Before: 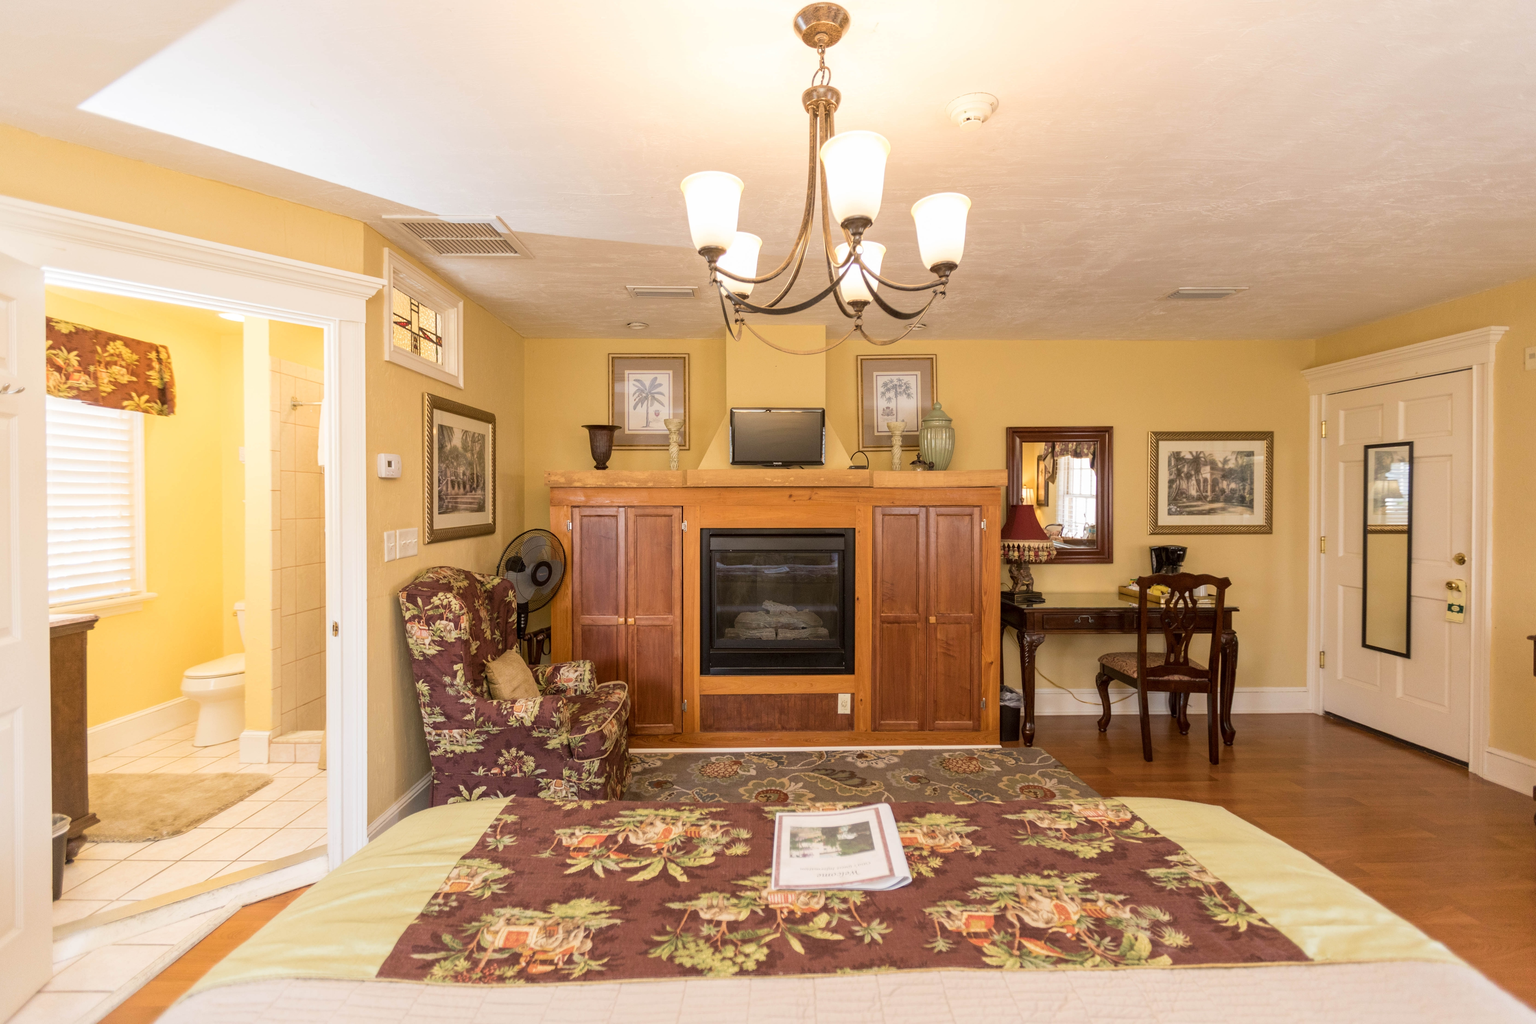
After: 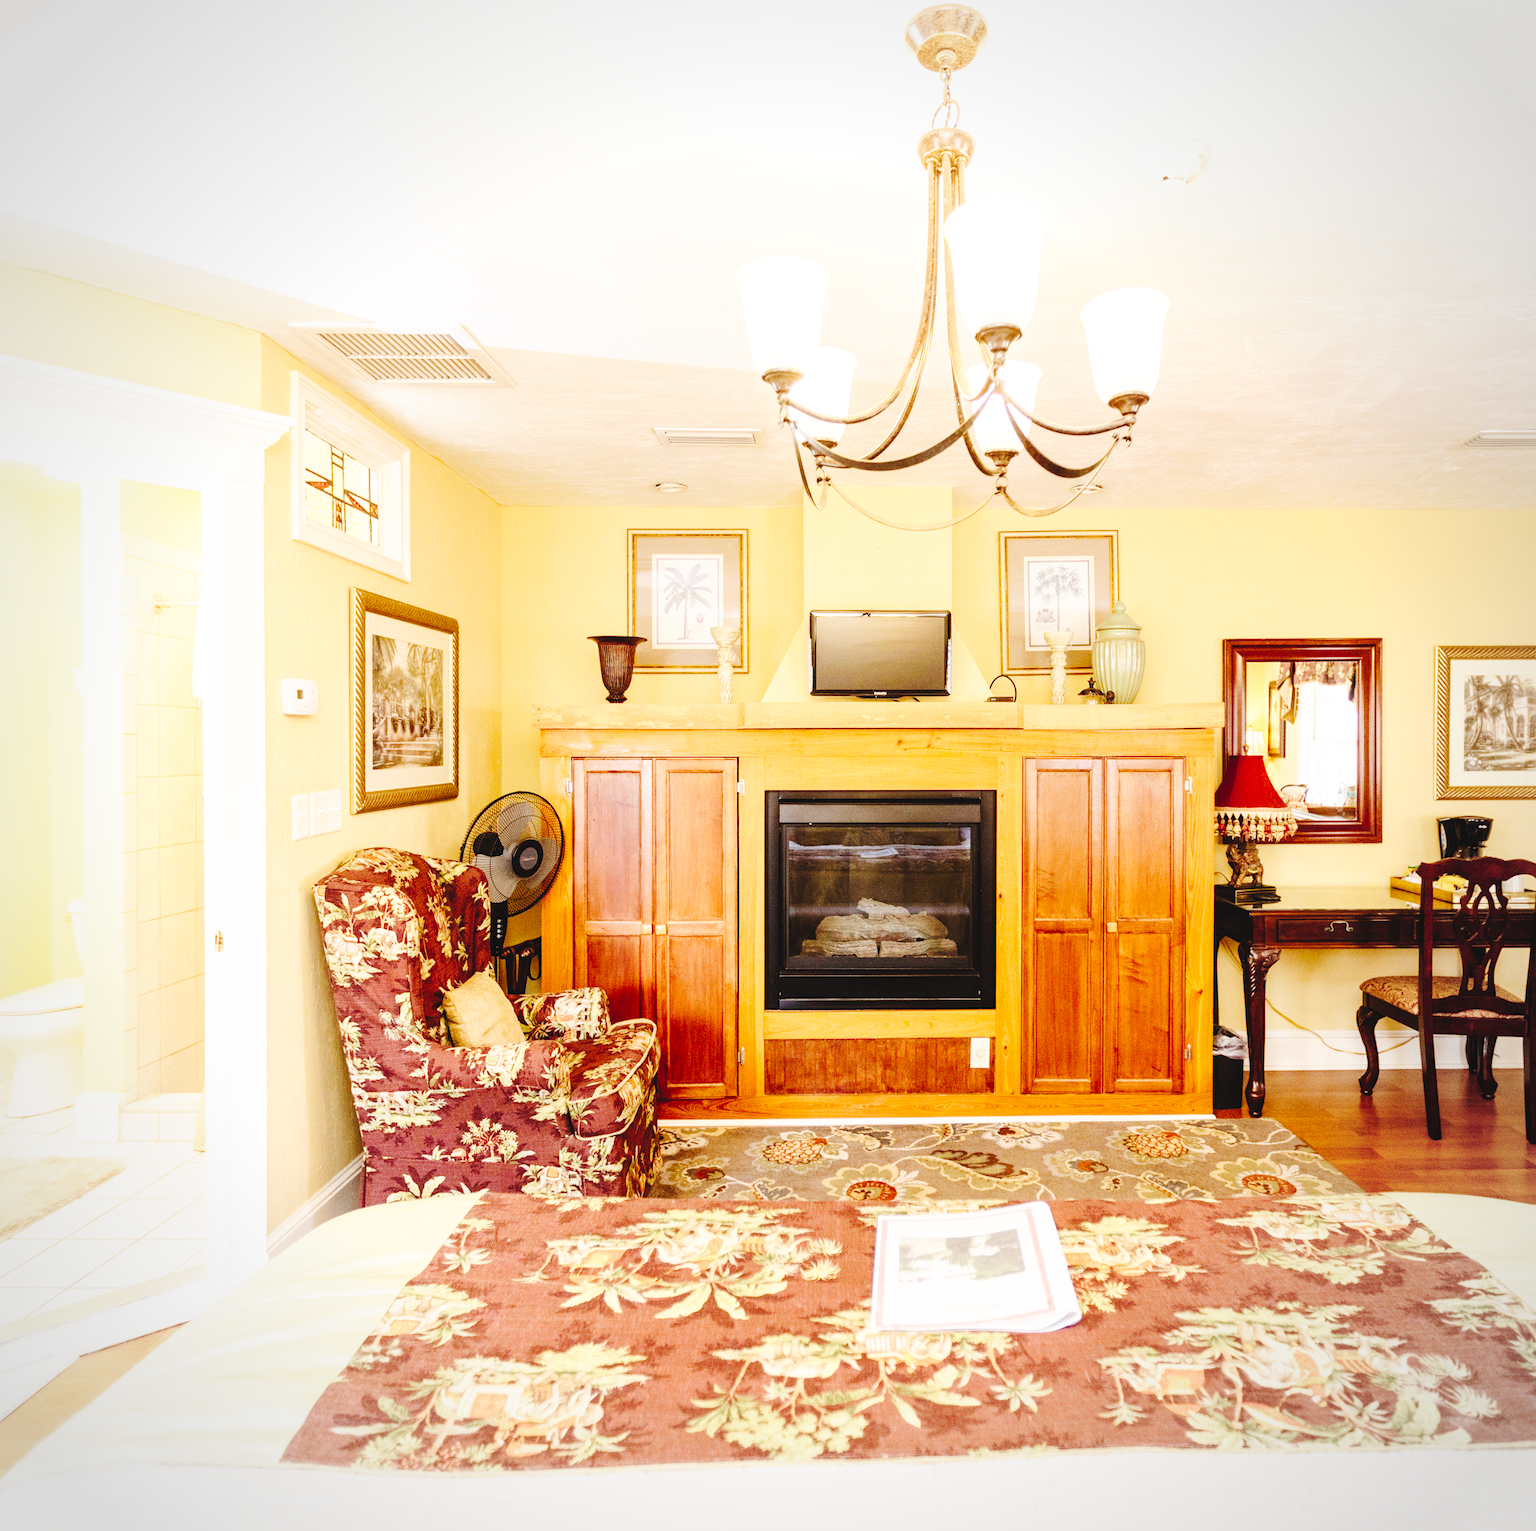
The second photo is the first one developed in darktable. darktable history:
crop and rotate: left 12.34%, right 20.787%
vignetting: brightness -0.287
shadows and highlights: shadows 43.36, highlights 7.56
tone curve: curves: ch0 [(0, 0) (0.003, 0.034) (0.011, 0.038) (0.025, 0.046) (0.044, 0.054) (0.069, 0.06) (0.1, 0.079) (0.136, 0.114) (0.177, 0.151) (0.224, 0.213) (0.277, 0.293) (0.335, 0.385) (0.399, 0.482) (0.468, 0.578) (0.543, 0.655) (0.623, 0.724) (0.709, 0.786) (0.801, 0.854) (0.898, 0.922) (1, 1)], preserve colors none
base curve: curves: ch0 [(0, 0) (0.007, 0.004) (0.027, 0.03) (0.046, 0.07) (0.207, 0.54) (0.442, 0.872) (0.673, 0.972) (1, 1)], preserve colors none
